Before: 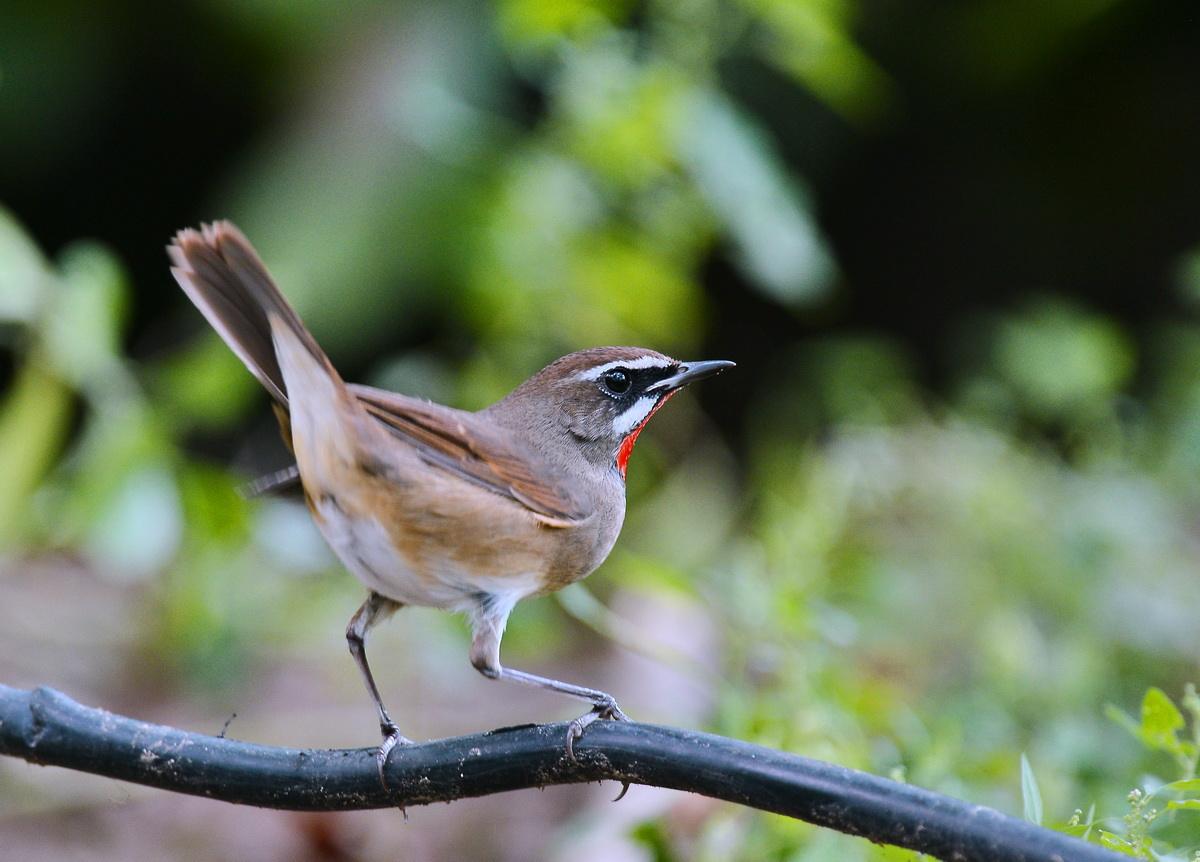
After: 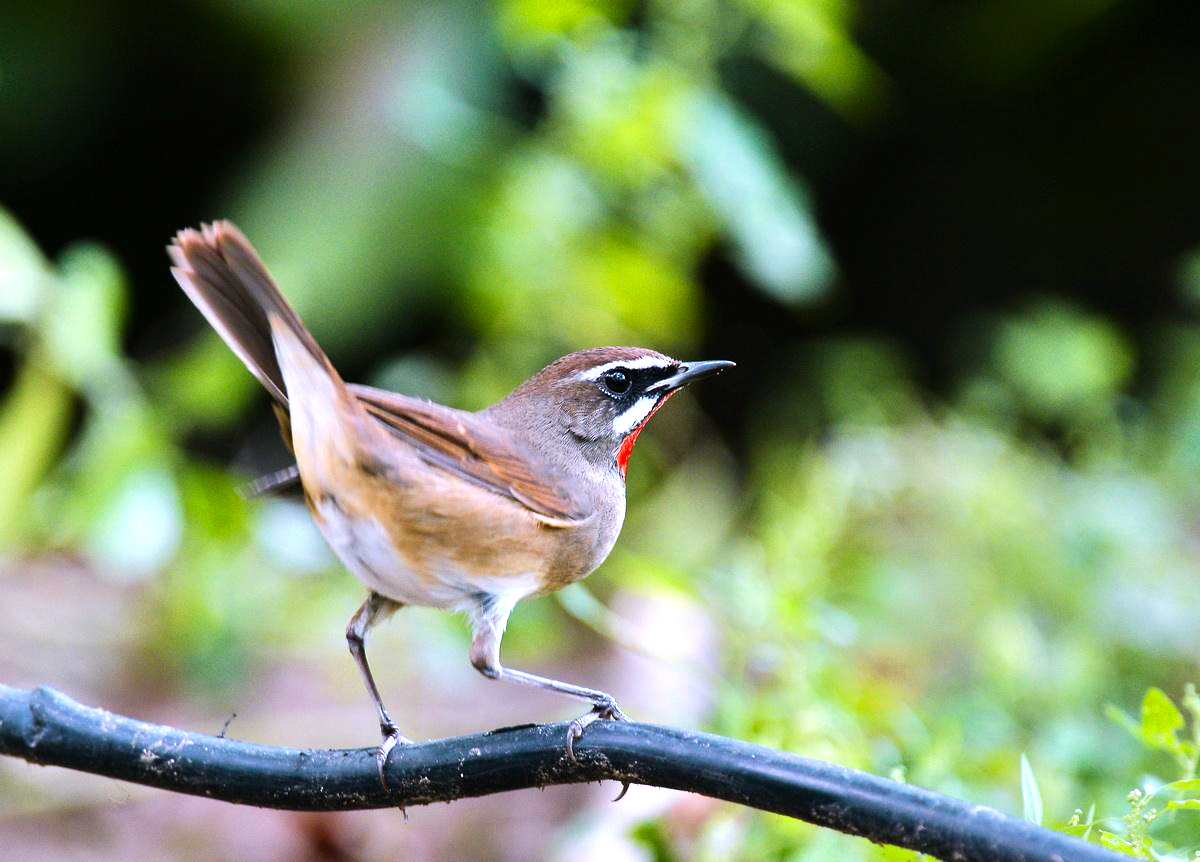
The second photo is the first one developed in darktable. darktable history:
tone equalizer: -8 EV -0.771 EV, -7 EV -0.687 EV, -6 EV -0.562 EV, -5 EV -0.405 EV, -3 EV 0.372 EV, -2 EV 0.6 EV, -1 EV 0.686 EV, +0 EV 0.742 EV
contrast brightness saturation: contrast 0.04, saturation 0.069
velvia: on, module defaults
